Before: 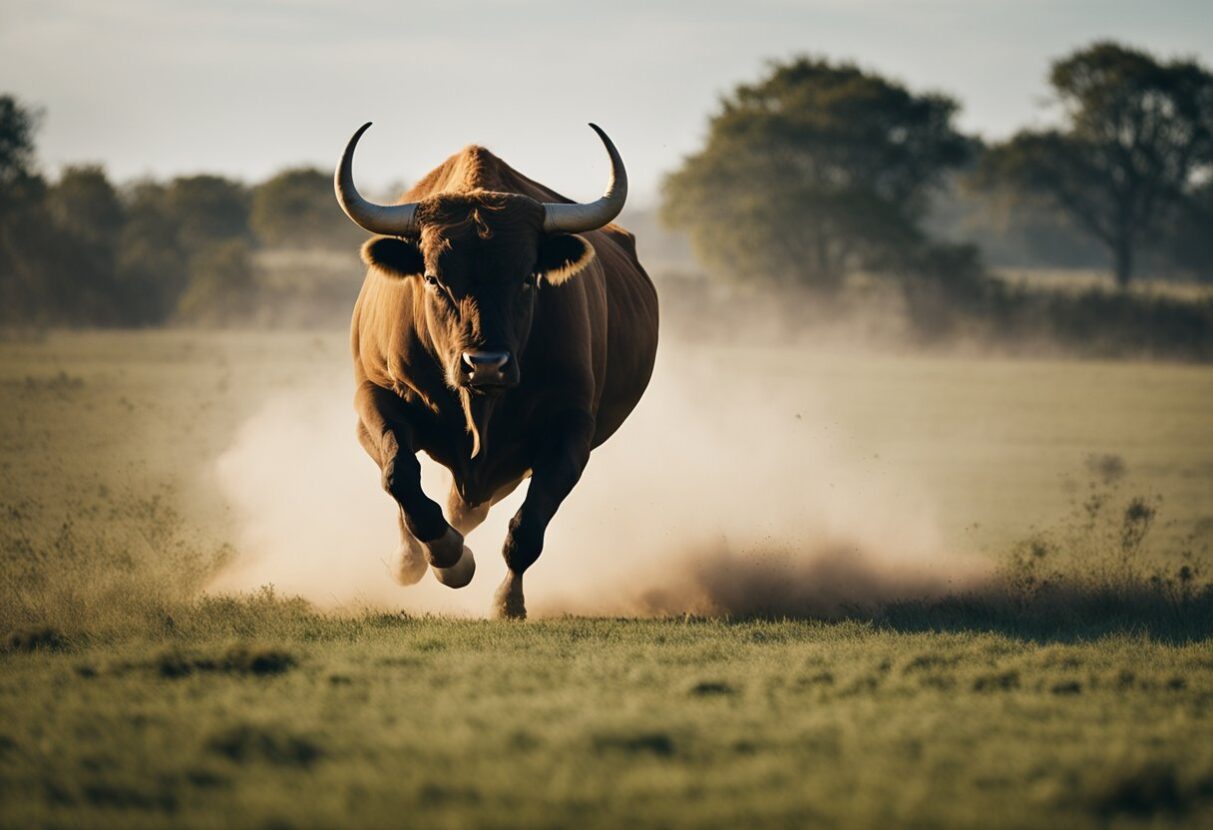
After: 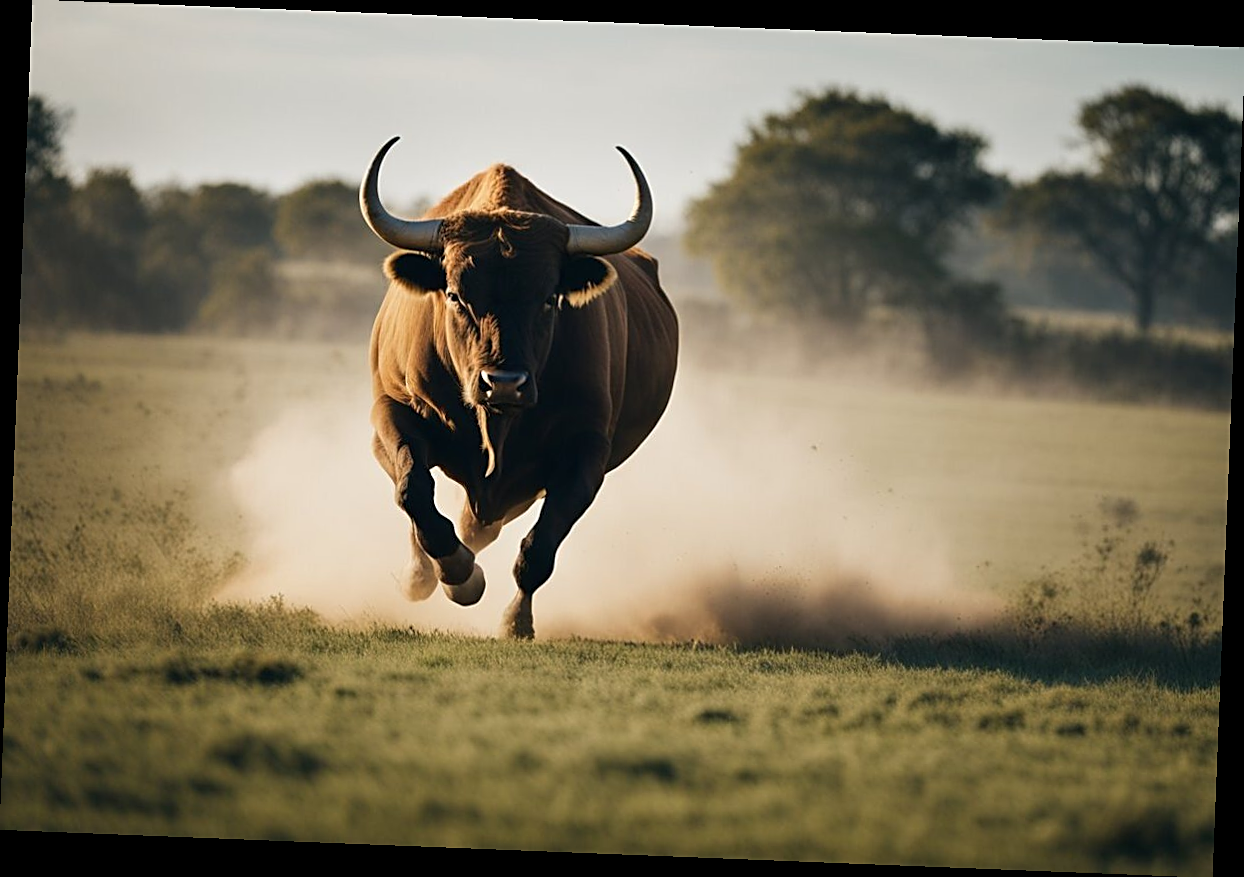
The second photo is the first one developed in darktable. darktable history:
sharpen: on, module defaults
rotate and perspective: rotation 2.27°, automatic cropping off
